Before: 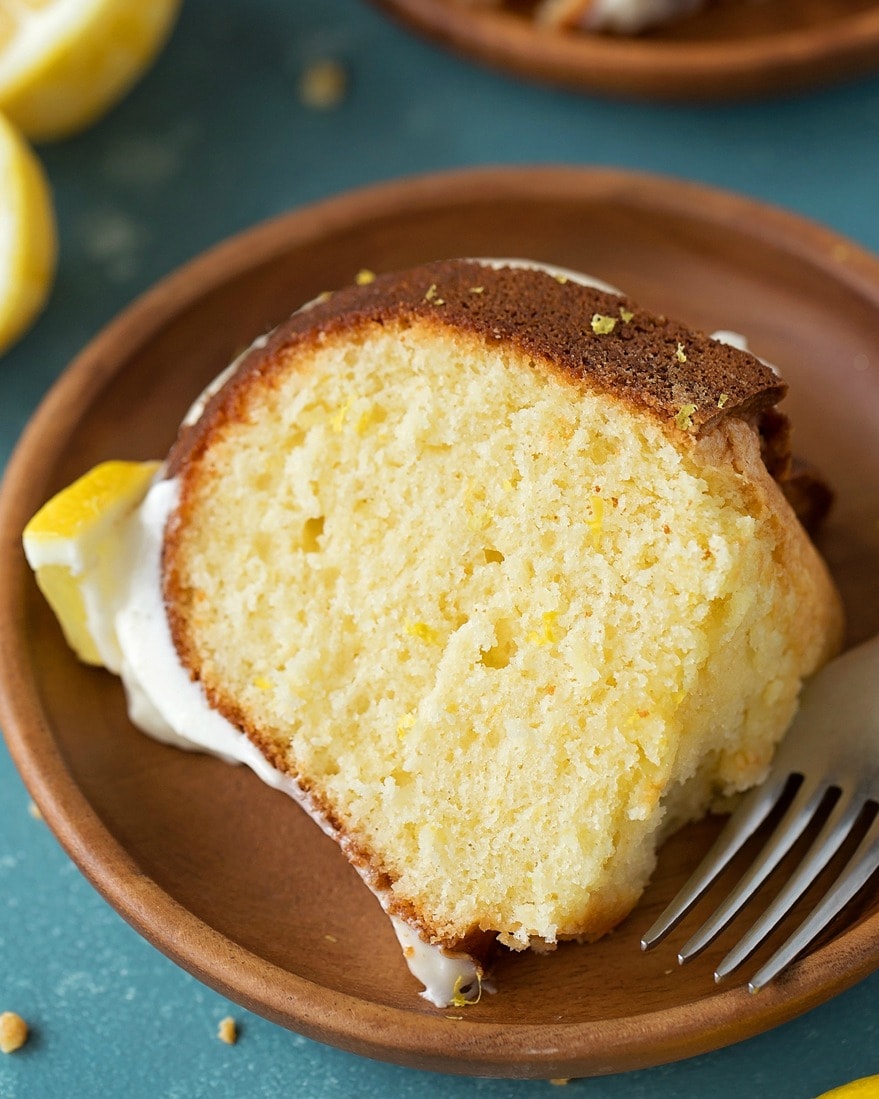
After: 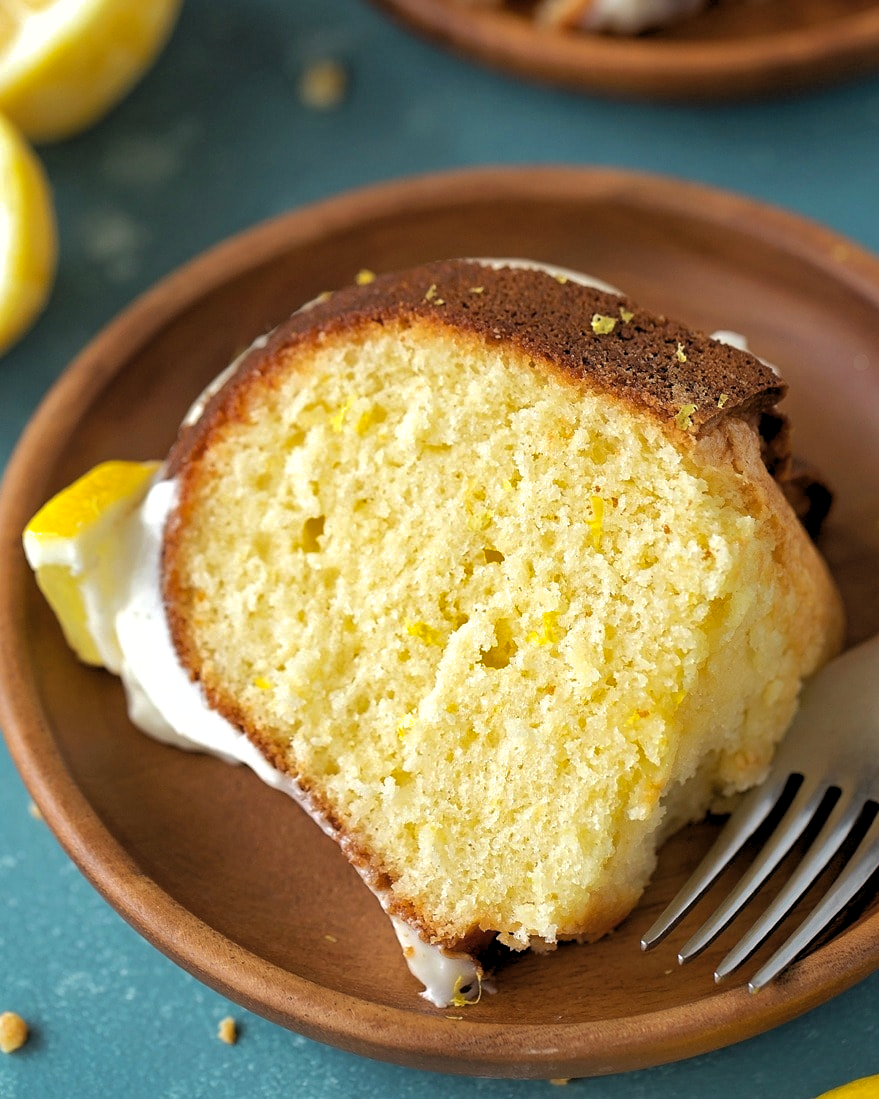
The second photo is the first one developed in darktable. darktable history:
levels: black 0.082%, levels [0.062, 0.494, 0.925]
shadows and highlights: on, module defaults
